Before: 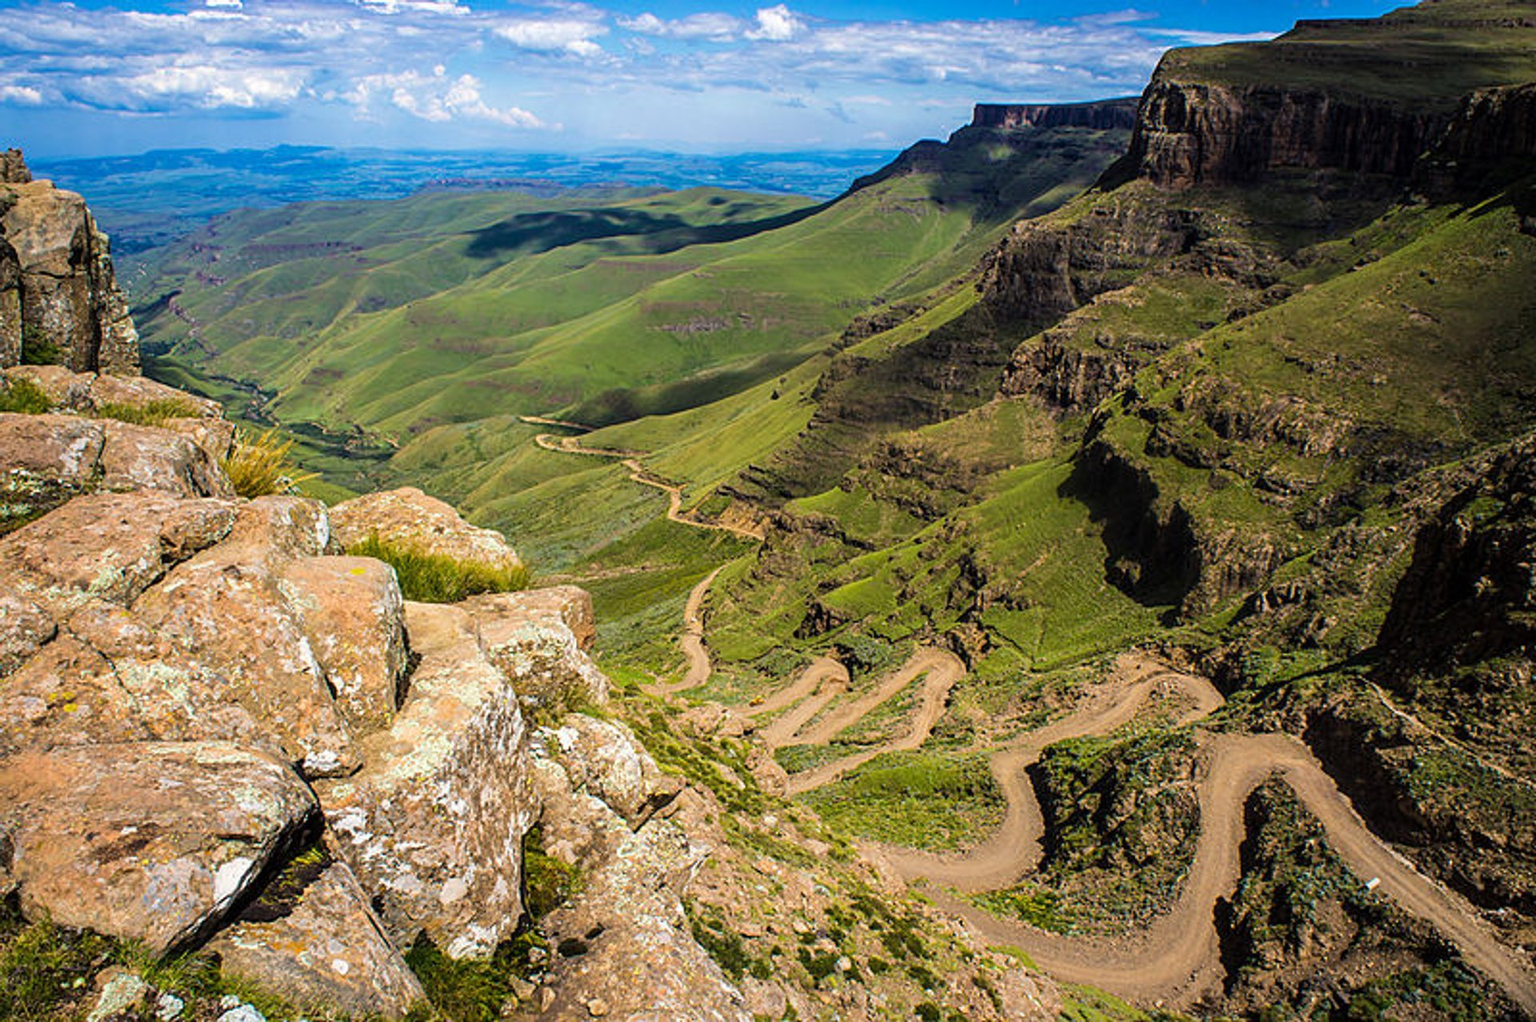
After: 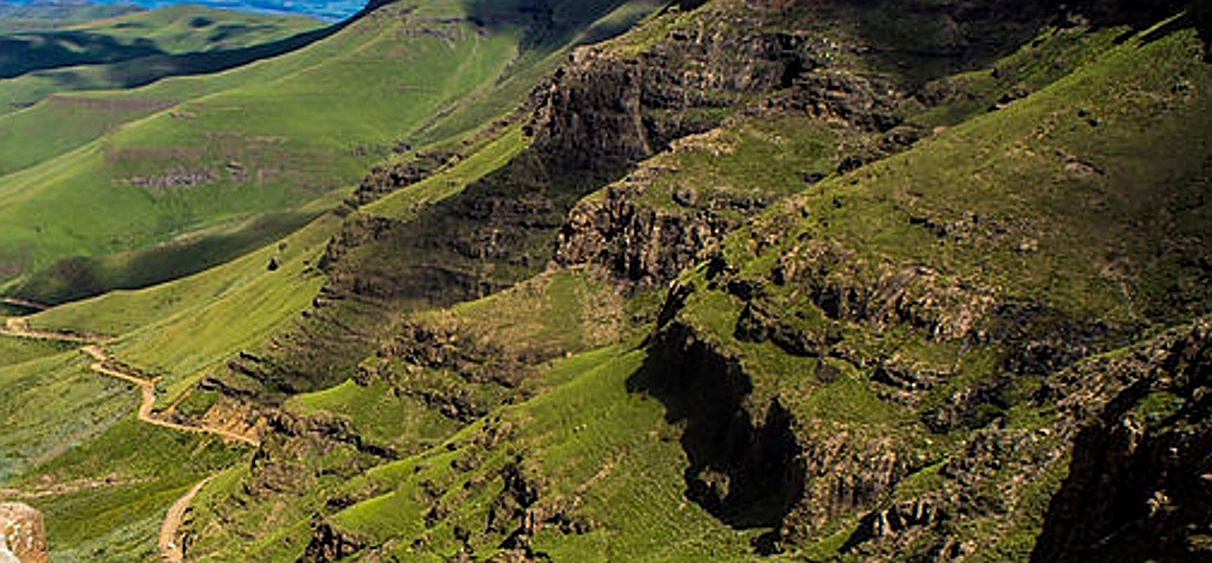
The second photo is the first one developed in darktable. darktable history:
sharpen: on, module defaults
crop: left 36.26%, top 17.936%, right 0.588%, bottom 37.937%
exposure: black level correction 0.001, exposure 0.016 EV, compensate highlight preservation false
